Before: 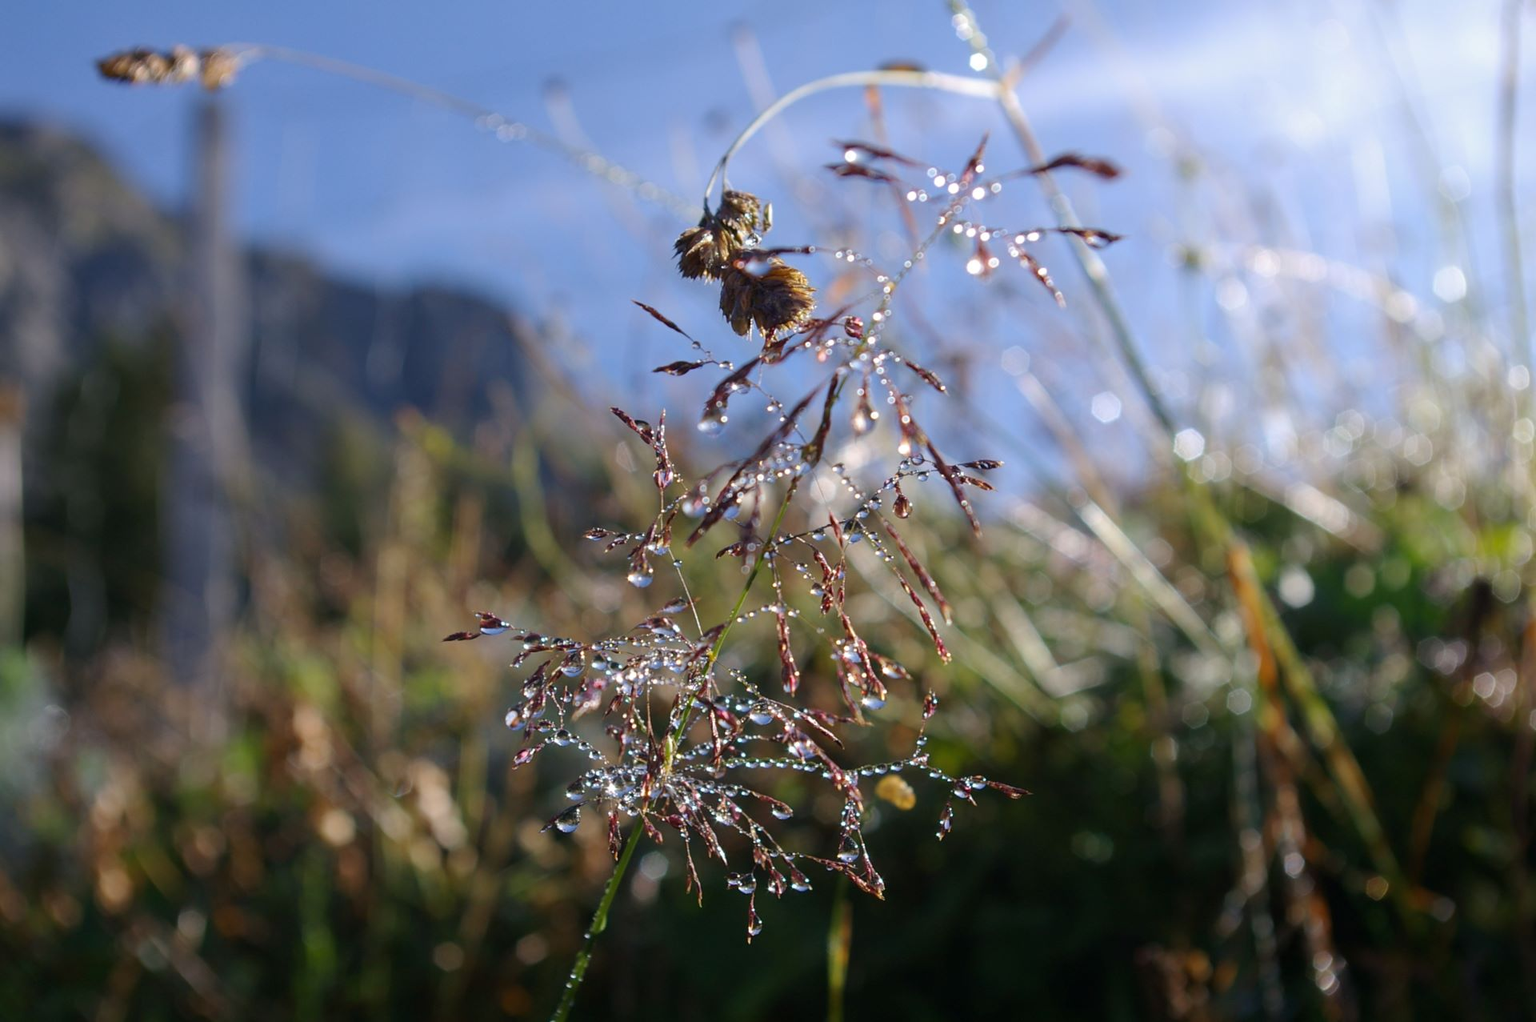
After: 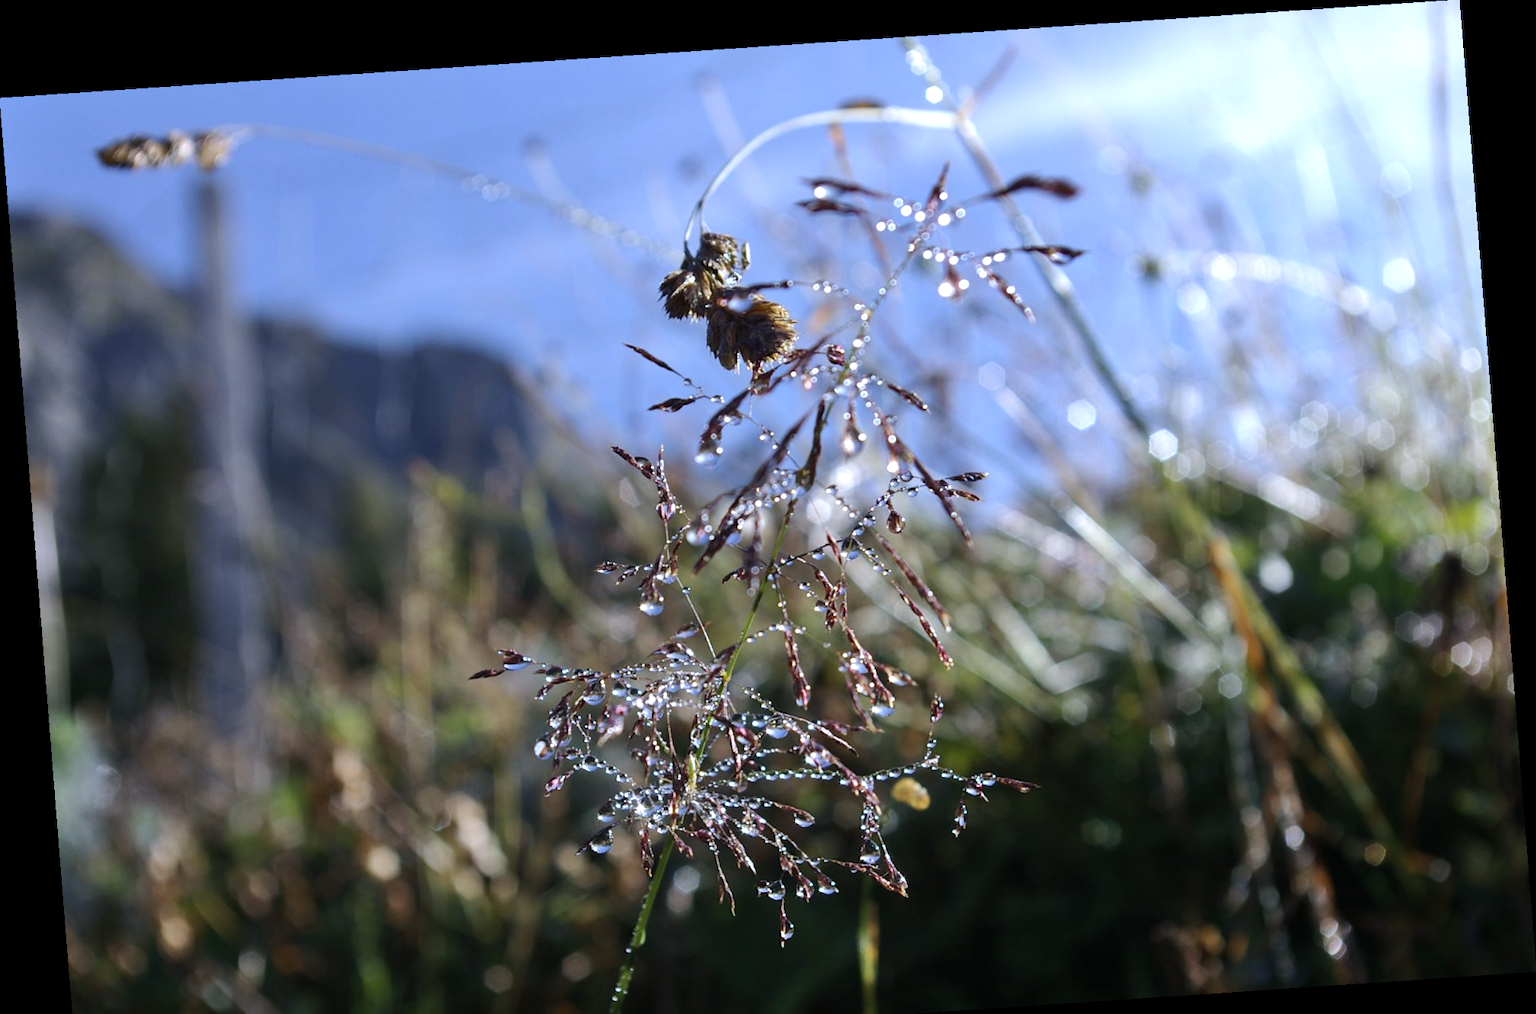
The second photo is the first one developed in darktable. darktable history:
crop and rotate: top 0%, bottom 5.097%
rotate and perspective: rotation -4.2°, shear 0.006, automatic cropping off
tone equalizer: -8 EV -0.417 EV, -7 EV -0.389 EV, -6 EV -0.333 EV, -5 EV -0.222 EV, -3 EV 0.222 EV, -2 EV 0.333 EV, -1 EV 0.389 EV, +0 EV 0.417 EV, edges refinement/feathering 500, mask exposure compensation -1.57 EV, preserve details no
color contrast: green-magenta contrast 0.84, blue-yellow contrast 0.86
shadows and highlights: shadows 32.83, highlights -47.7, soften with gaussian
white balance: red 0.931, blue 1.11
